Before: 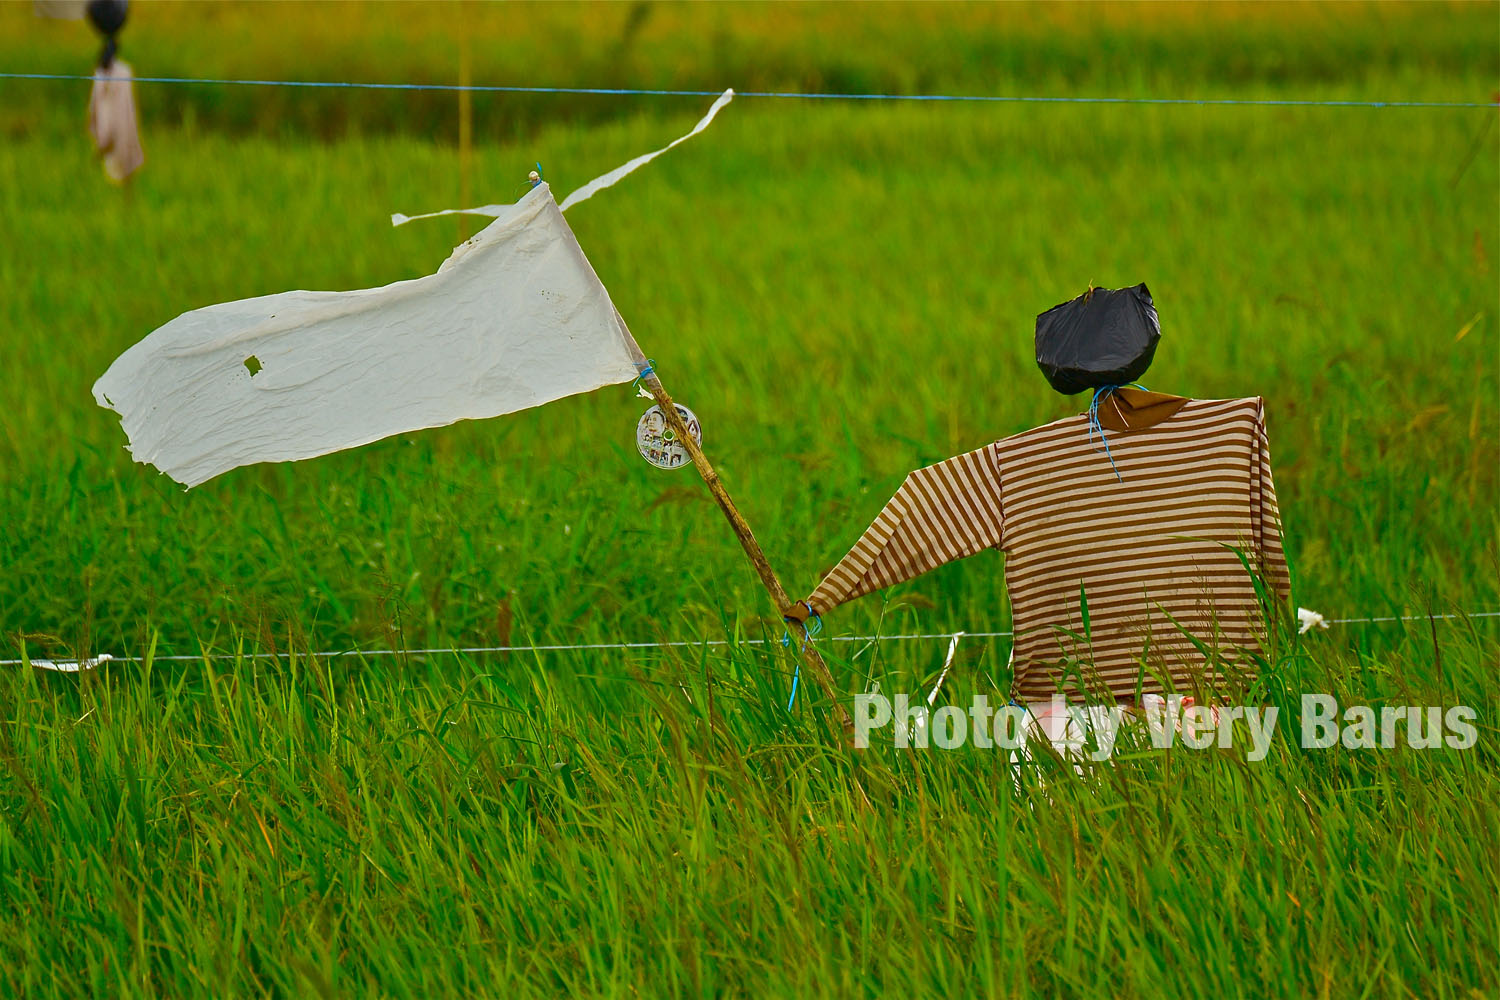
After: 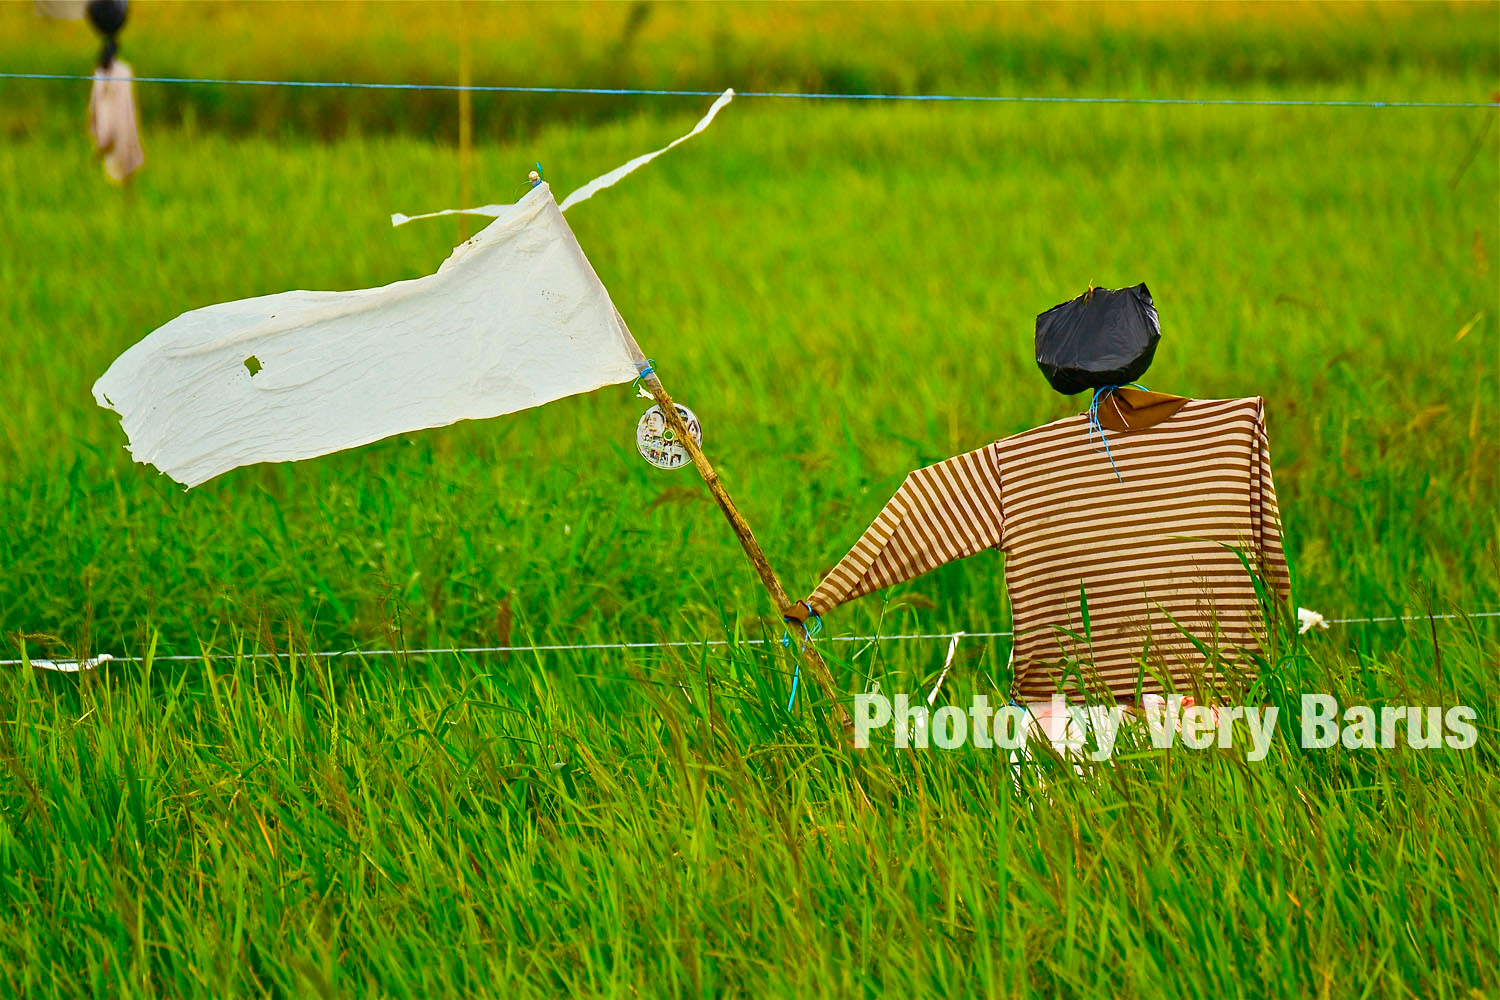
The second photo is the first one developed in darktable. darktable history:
contrast brightness saturation: contrast 0.203, brightness 0.152, saturation 0.141
exposure: exposure 0.128 EV, compensate highlight preservation false
